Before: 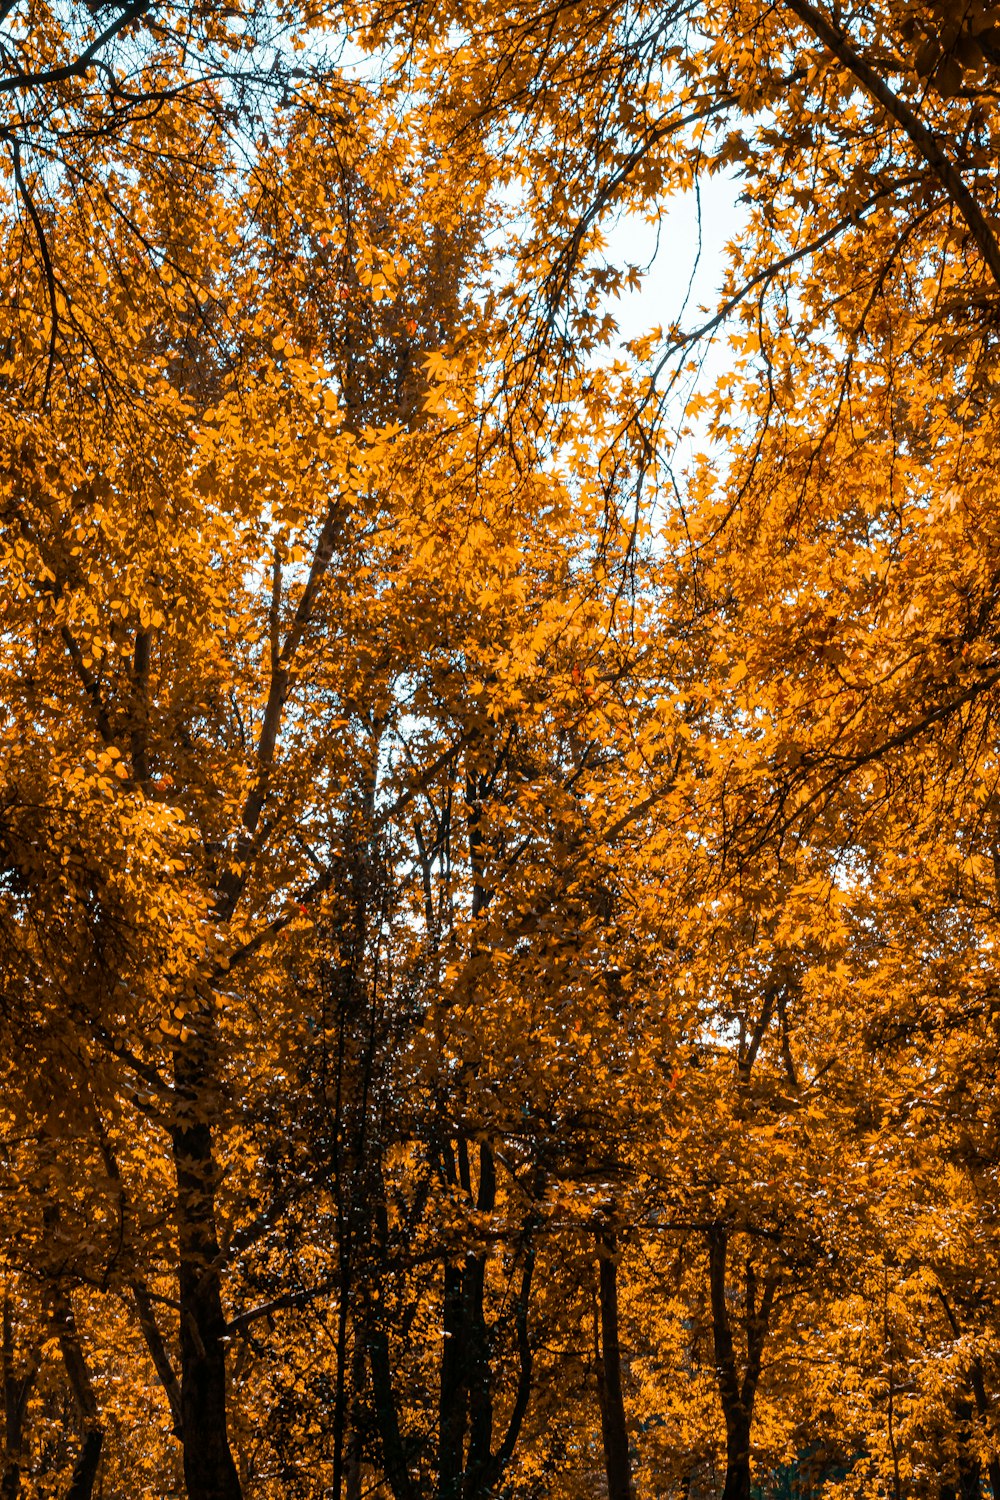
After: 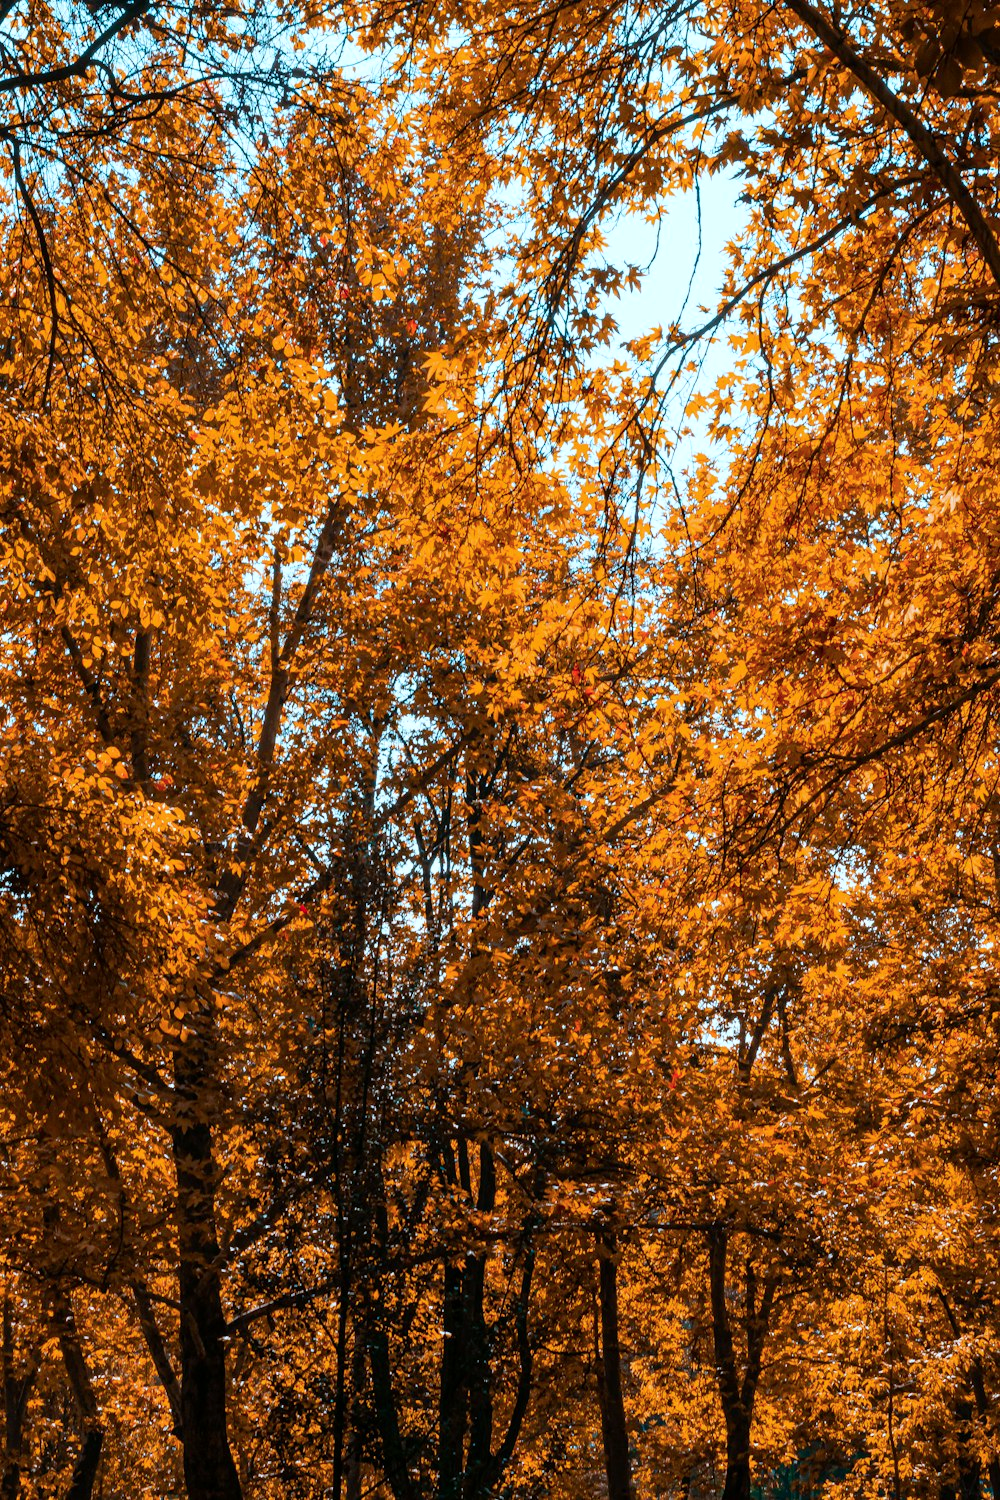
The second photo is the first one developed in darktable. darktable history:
color calibration: output R [0.946, 0.065, -0.013, 0], output G [-0.246, 1.264, -0.017, 0], output B [0.046, -0.098, 1.05, 0], x 0.37, y 0.382, temperature 4319.9 K
